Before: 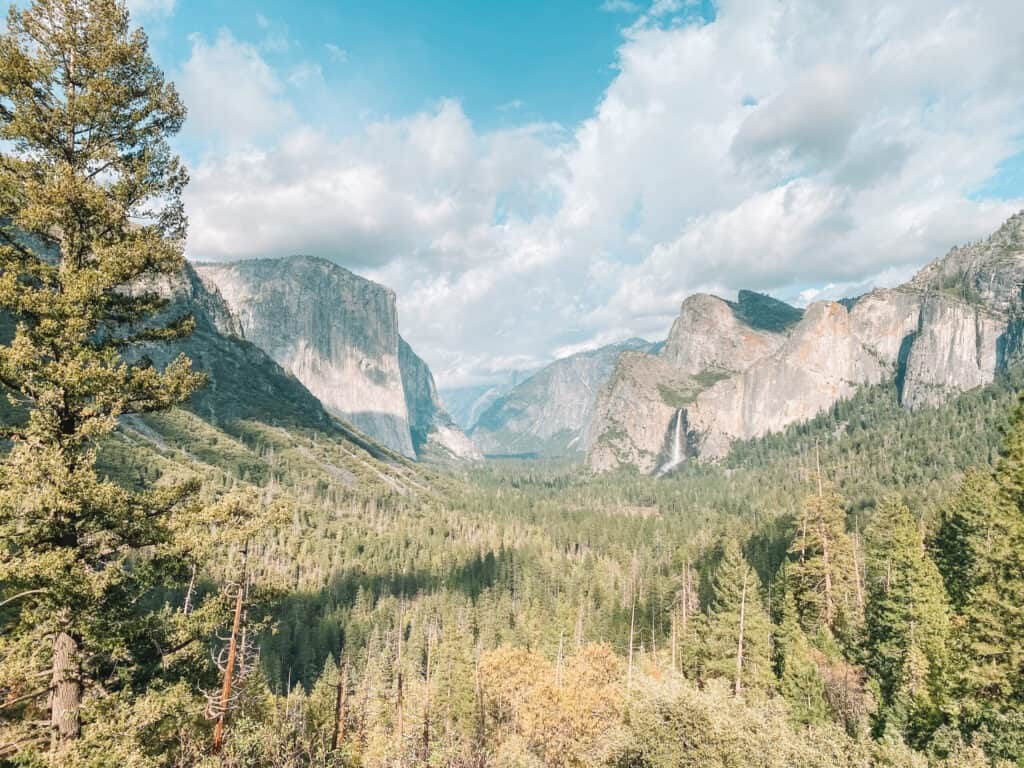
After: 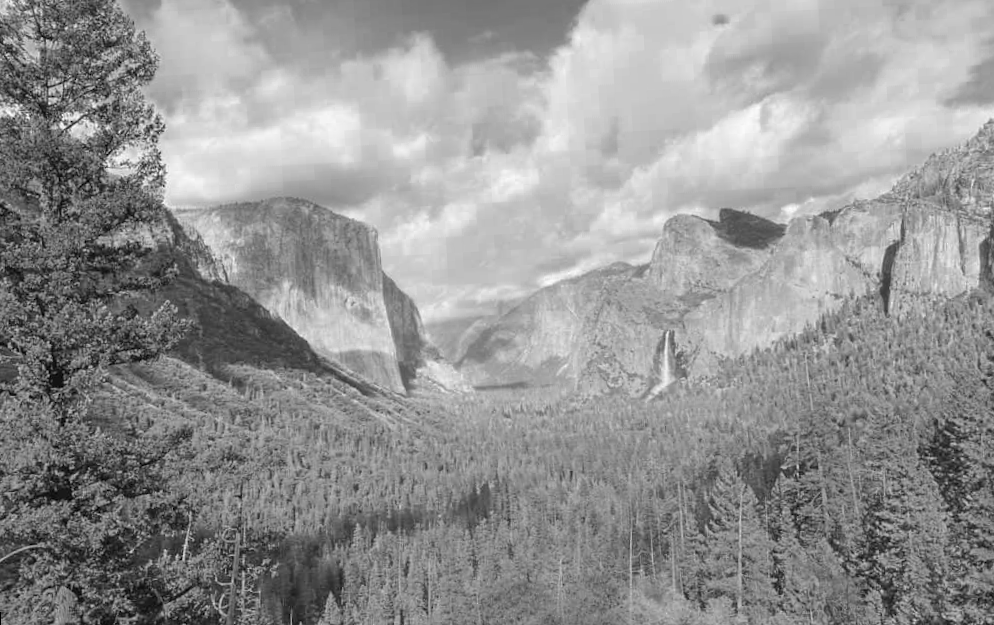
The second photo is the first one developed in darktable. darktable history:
color zones: curves: ch0 [(0.002, 0.429) (0.121, 0.212) (0.198, 0.113) (0.276, 0.344) (0.331, 0.541) (0.41, 0.56) (0.482, 0.289) (0.619, 0.227) (0.721, 0.18) (0.821, 0.435) (0.928, 0.555) (1, 0.587)]; ch1 [(0, 0) (0.143, 0) (0.286, 0) (0.429, 0) (0.571, 0) (0.714, 0) (0.857, 0)]
rotate and perspective: rotation -3°, crop left 0.031, crop right 0.968, crop top 0.07, crop bottom 0.93
crop and rotate: top 5.609%, bottom 5.609%
